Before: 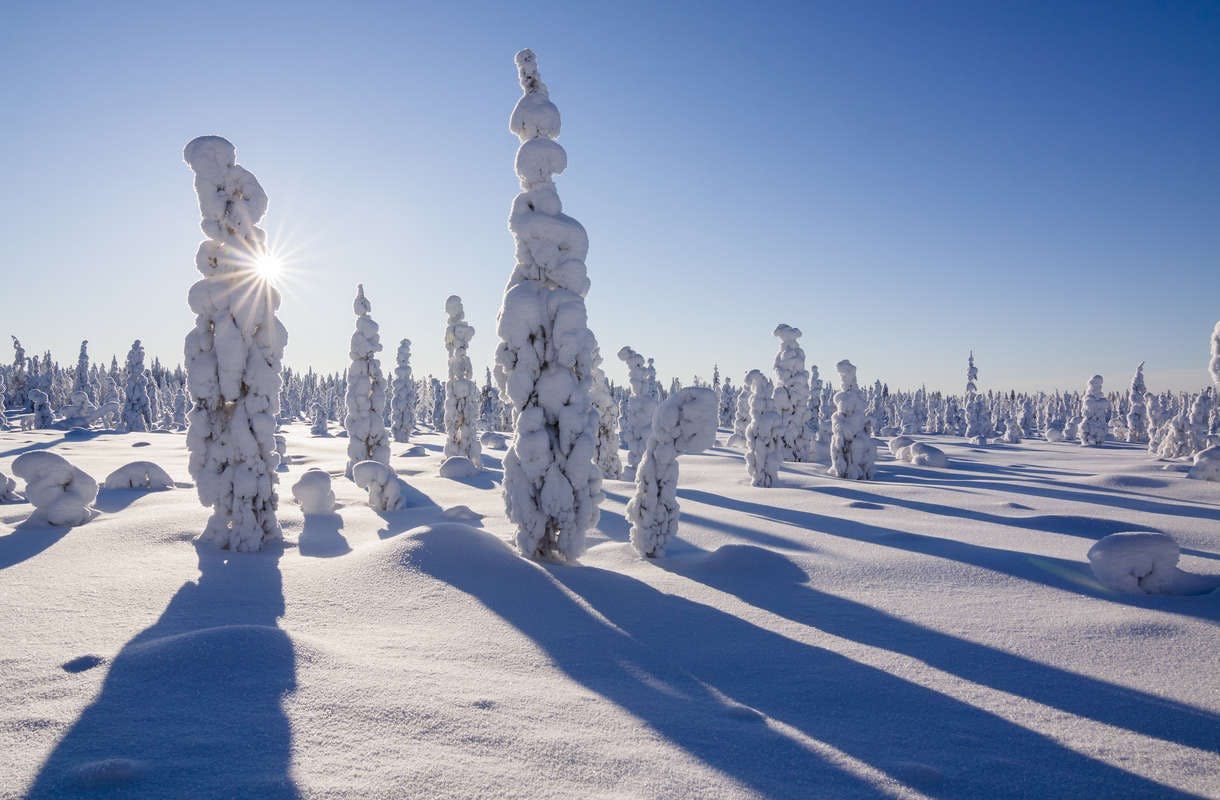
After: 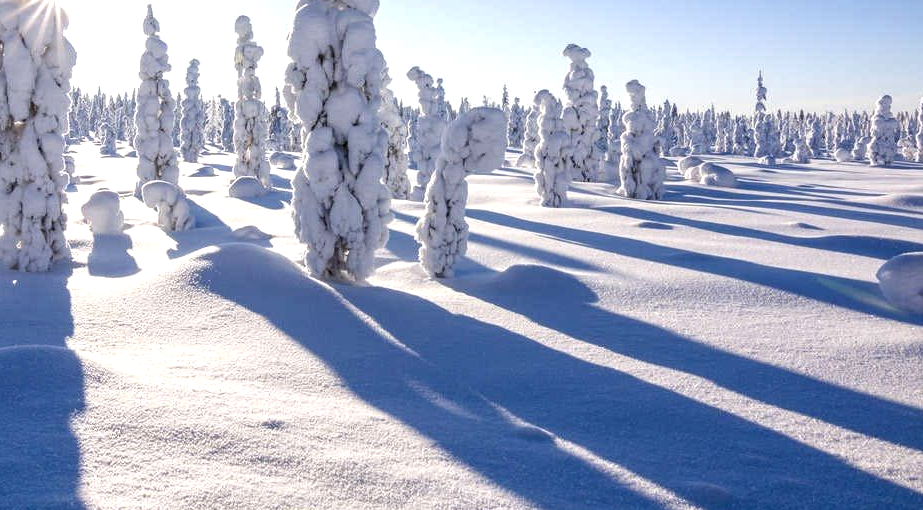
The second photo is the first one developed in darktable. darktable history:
crop and rotate: left 17.299%, top 35.115%, right 7.015%, bottom 1.024%
exposure: exposure 0.566 EV, compensate highlight preservation false
local contrast: on, module defaults
